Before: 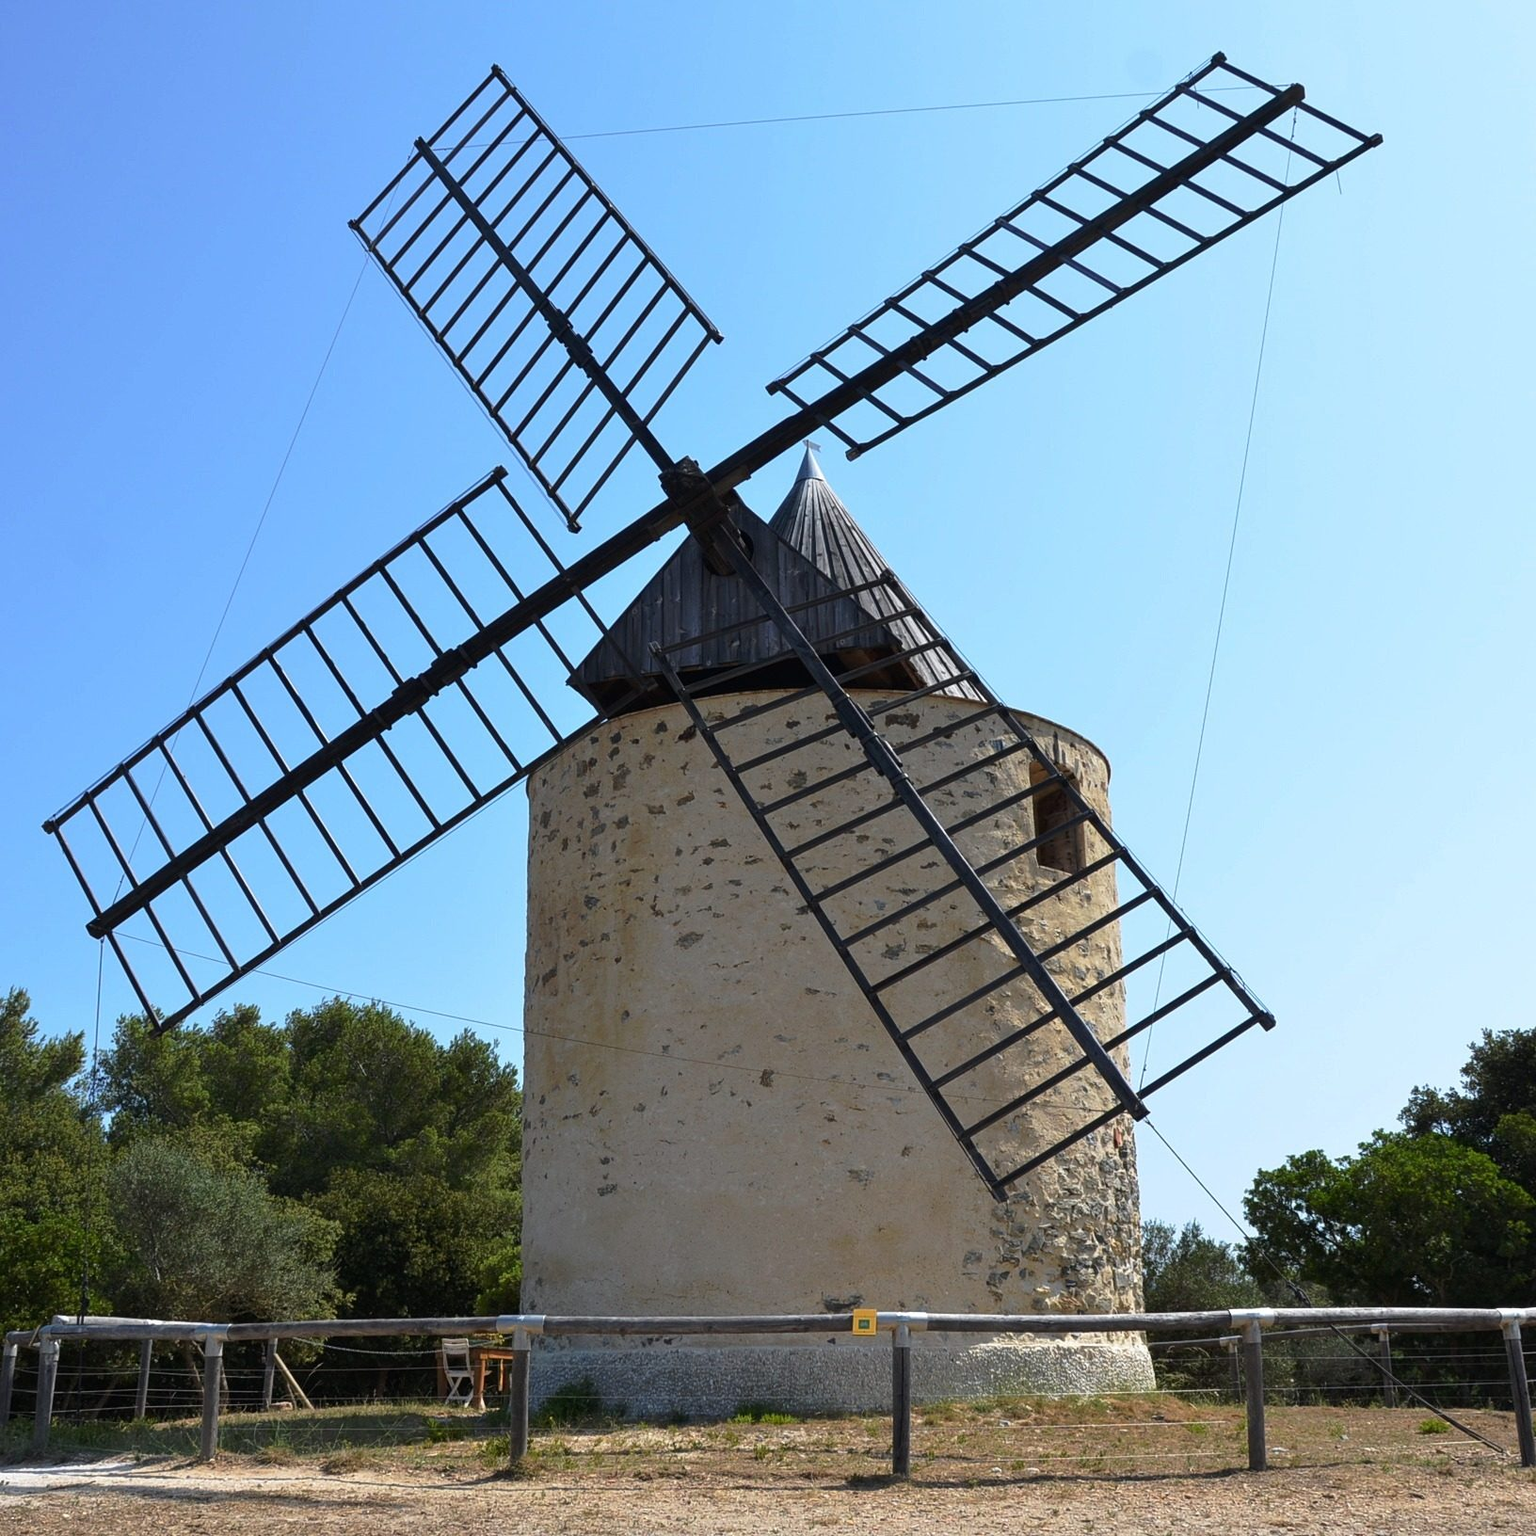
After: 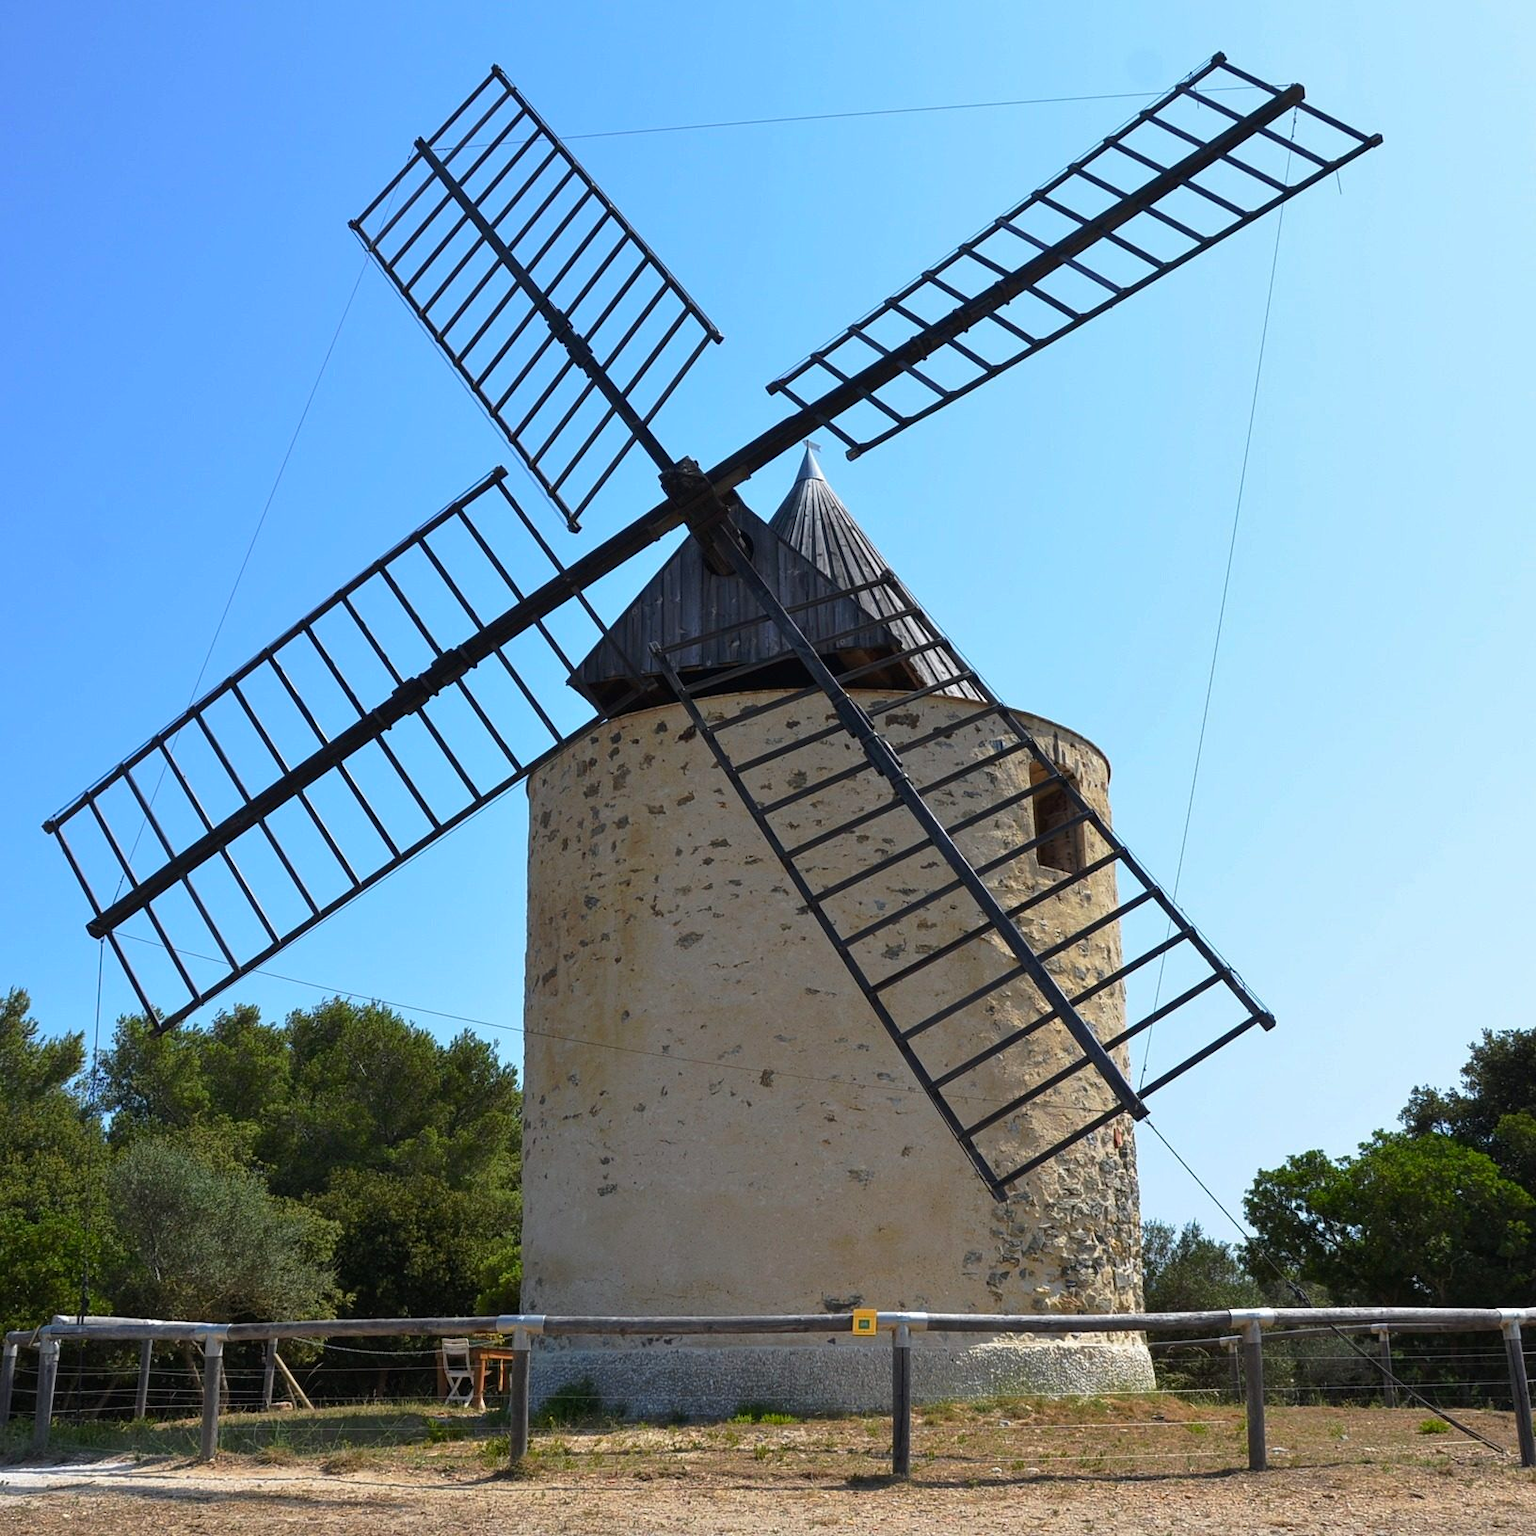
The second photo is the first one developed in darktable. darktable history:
contrast brightness saturation: saturation 0.13
shadows and highlights: shadows 25, highlights -25
